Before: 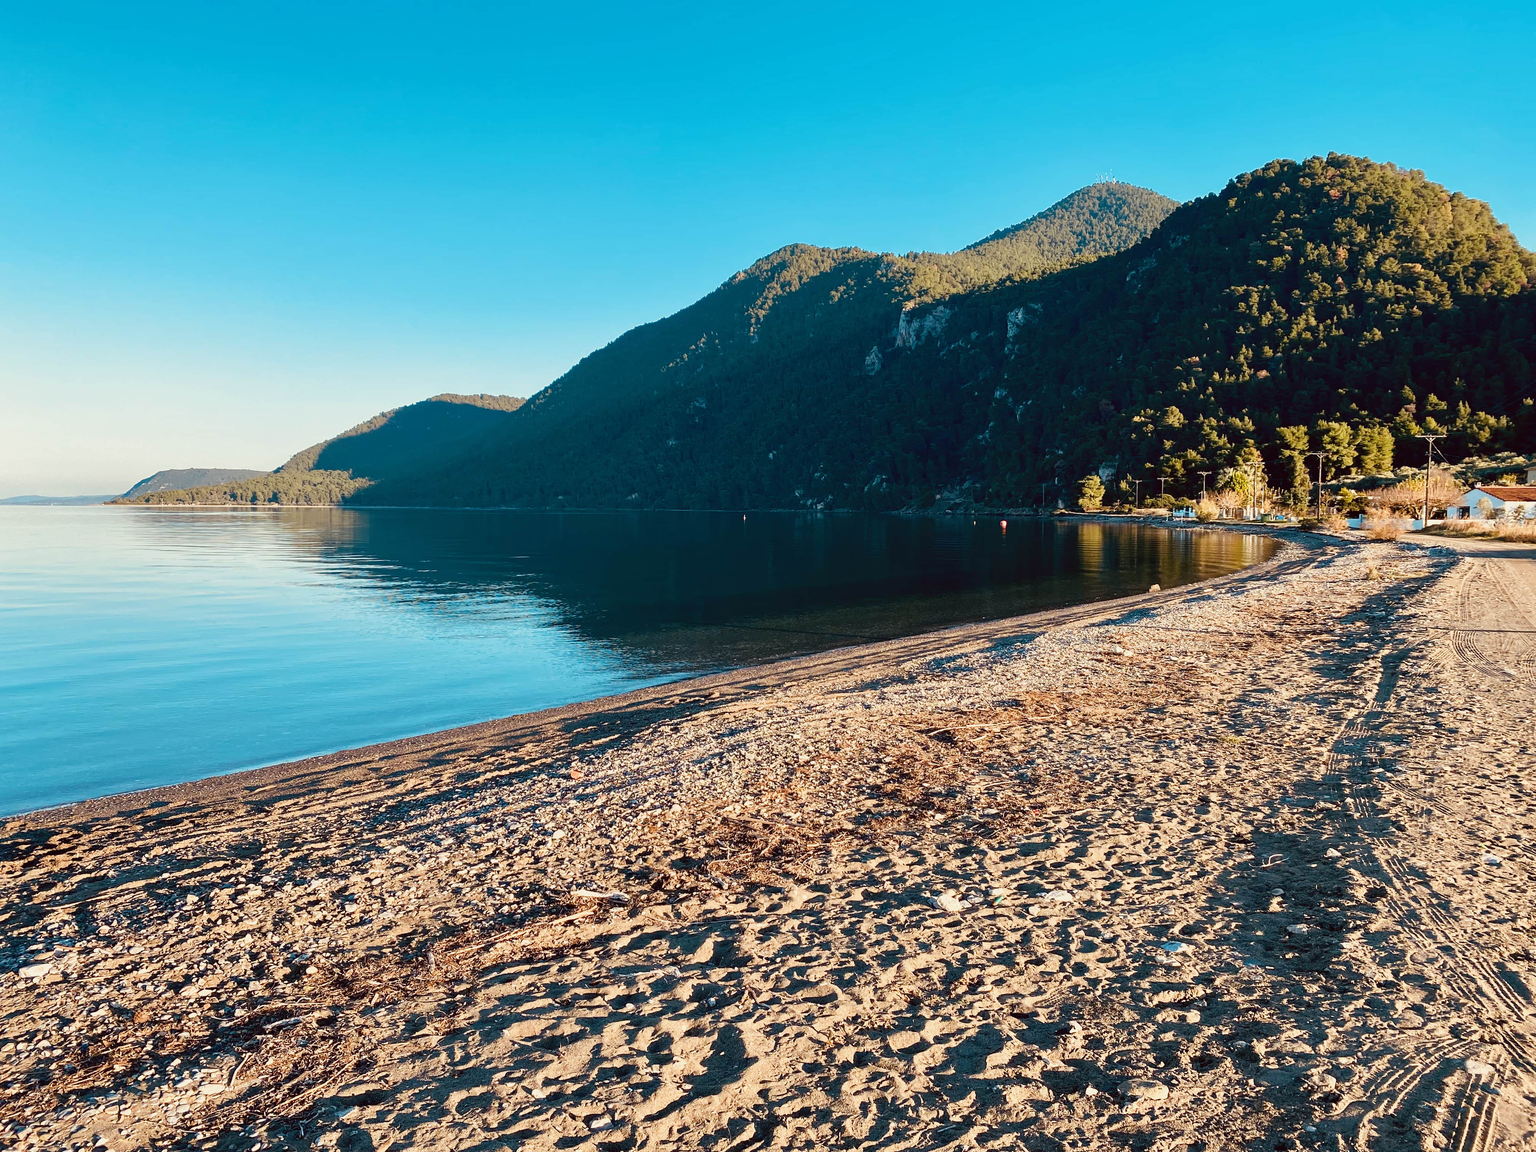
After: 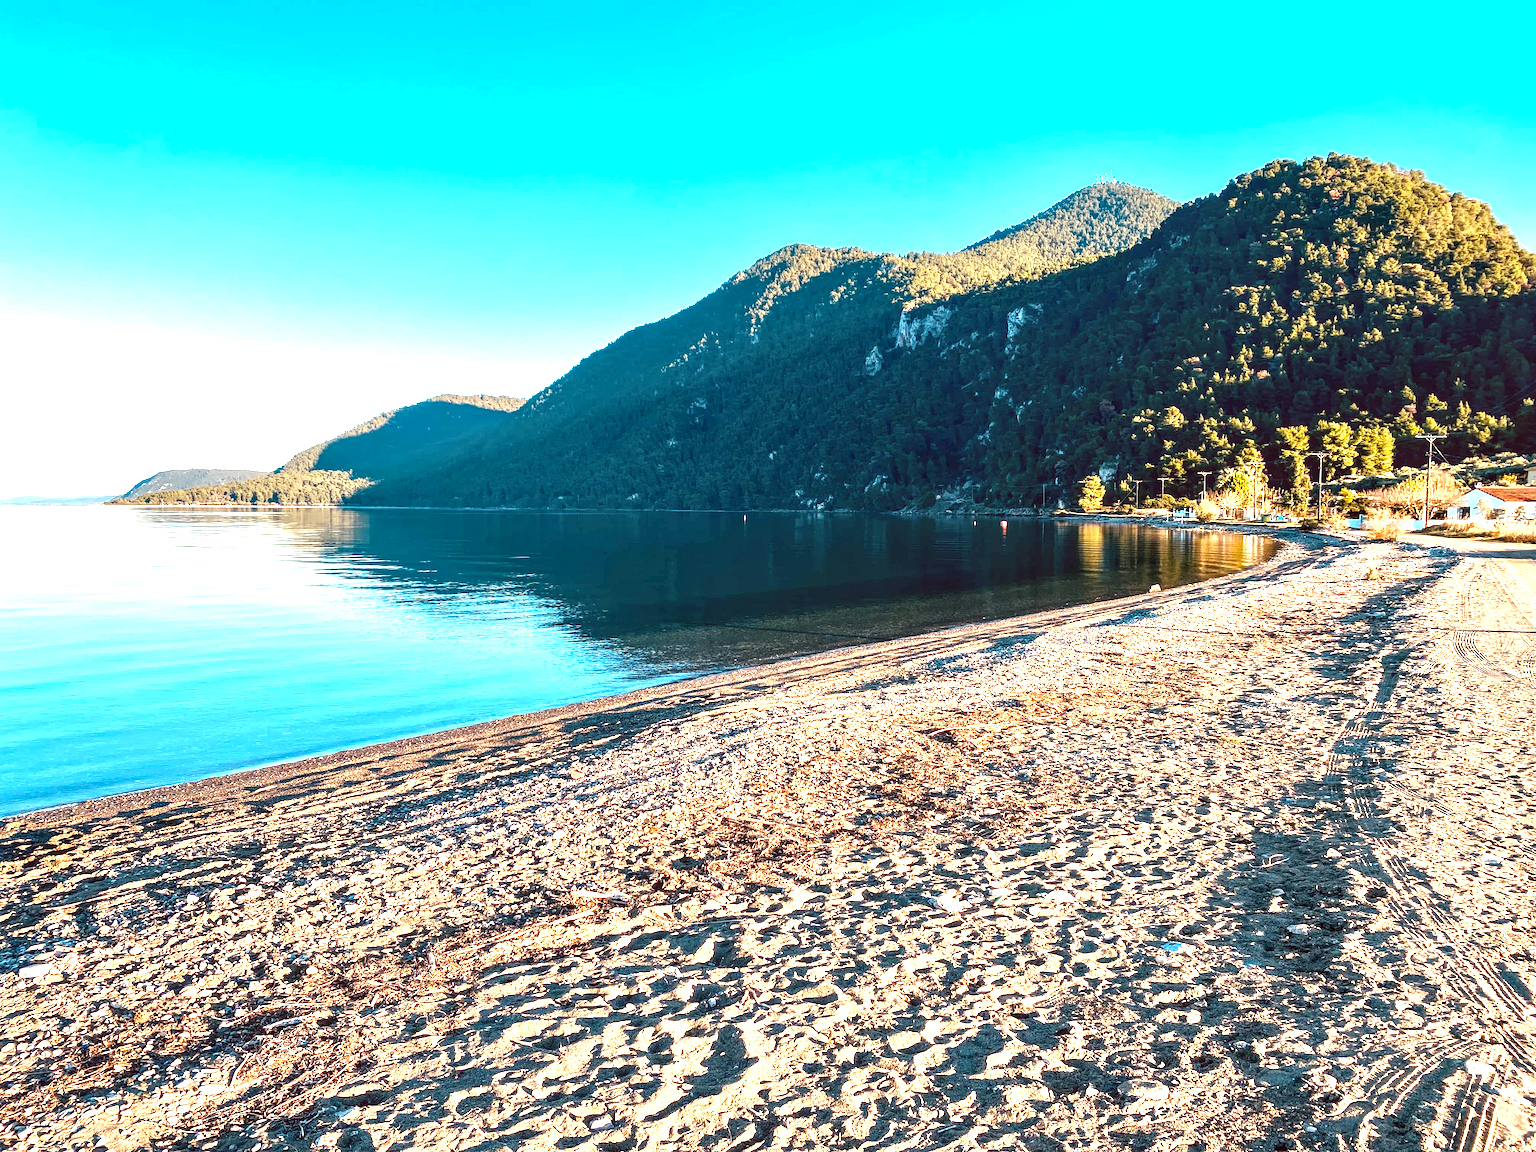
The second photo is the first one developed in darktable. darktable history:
local contrast: detail 150%
exposure: black level correction 0, exposure 1.2 EV, compensate highlight preservation false
vibrance: on, module defaults
